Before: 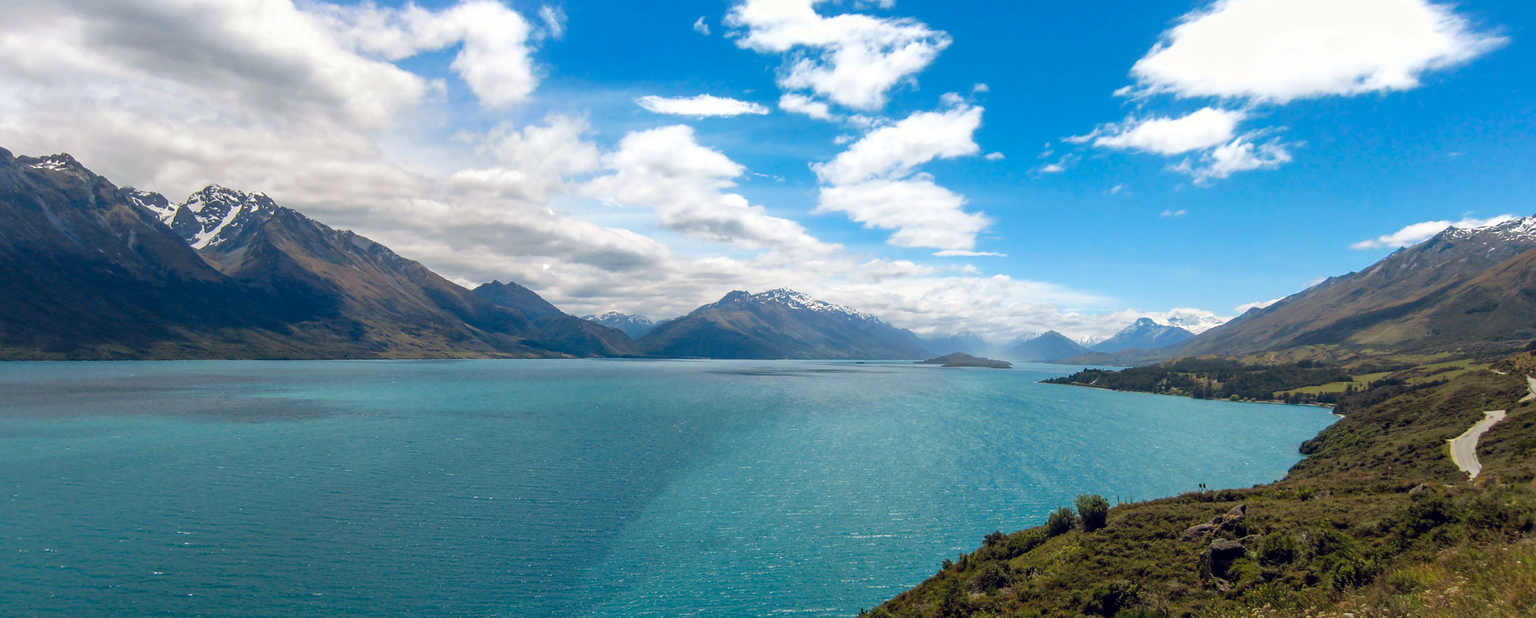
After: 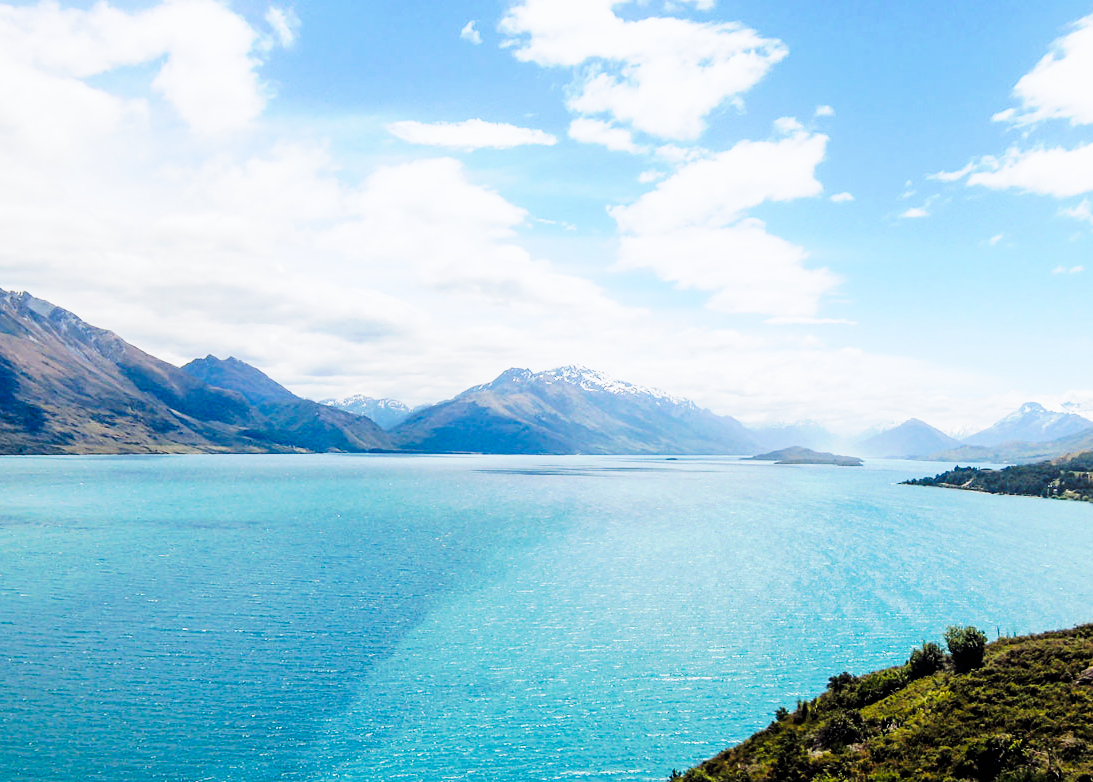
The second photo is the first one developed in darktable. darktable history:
filmic rgb: black relative exposure -4.93 EV, white relative exposure 2.84 EV, hardness 3.72
contrast equalizer: y [[0.439, 0.44, 0.442, 0.457, 0.493, 0.498], [0.5 ×6], [0.5 ×6], [0 ×6], [0 ×6]], mix 0.59
crop: left 21.496%, right 22.254%
white balance: red 0.967, blue 1.049
tone curve: curves: ch0 [(0, 0) (0.003, 0.003) (0.011, 0.013) (0.025, 0.029) (0.044, 0.052) (0.069, 0.082) (0.1, 0.118) (0.136, 0.161) (0.177, 0.21) (0.224, 0.27) (0.277, 0.38) (0.335, 0.49) (0.399, 0.594) (0.468, 0.692) (0.543, 0.794) (0.623, 0.857) (0.709, 0.919) (0.801, 0.955) (0.898, 0.978) (1, 1)], preserve colors none
